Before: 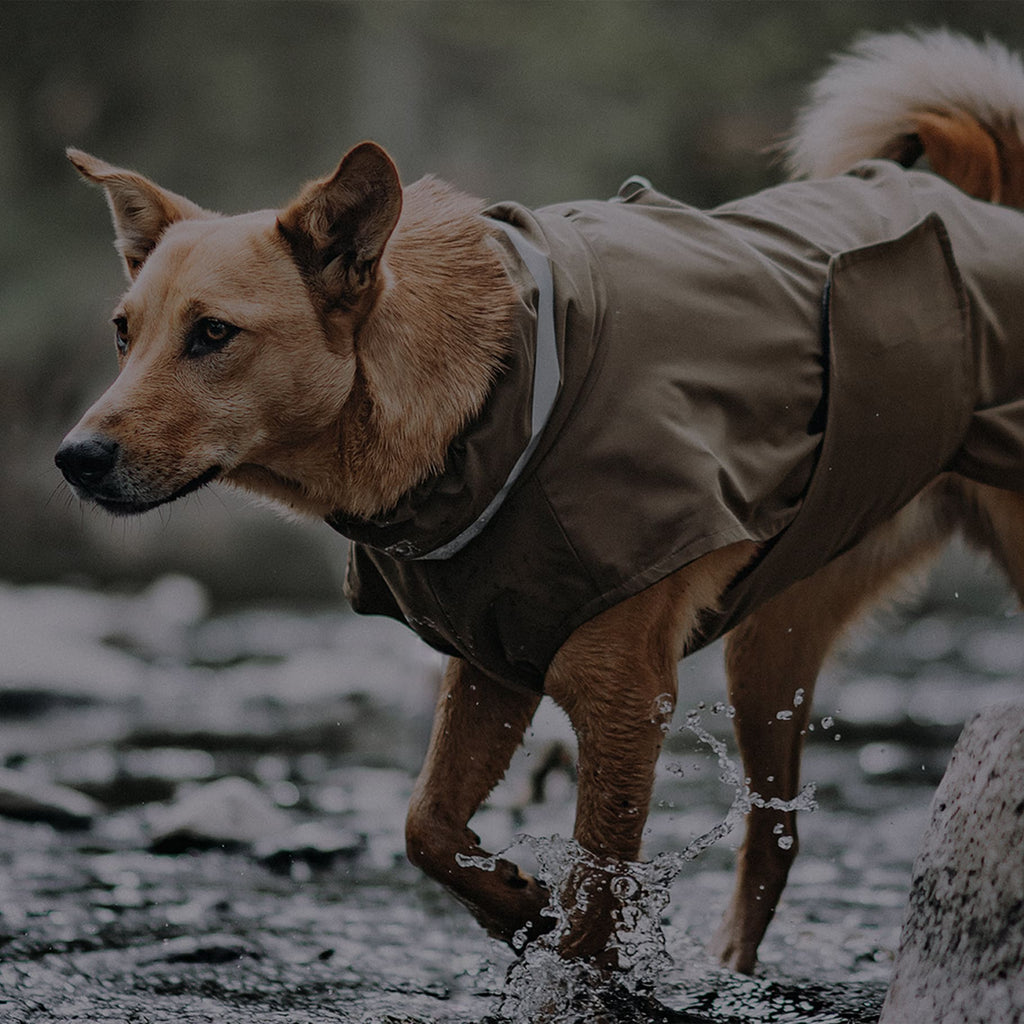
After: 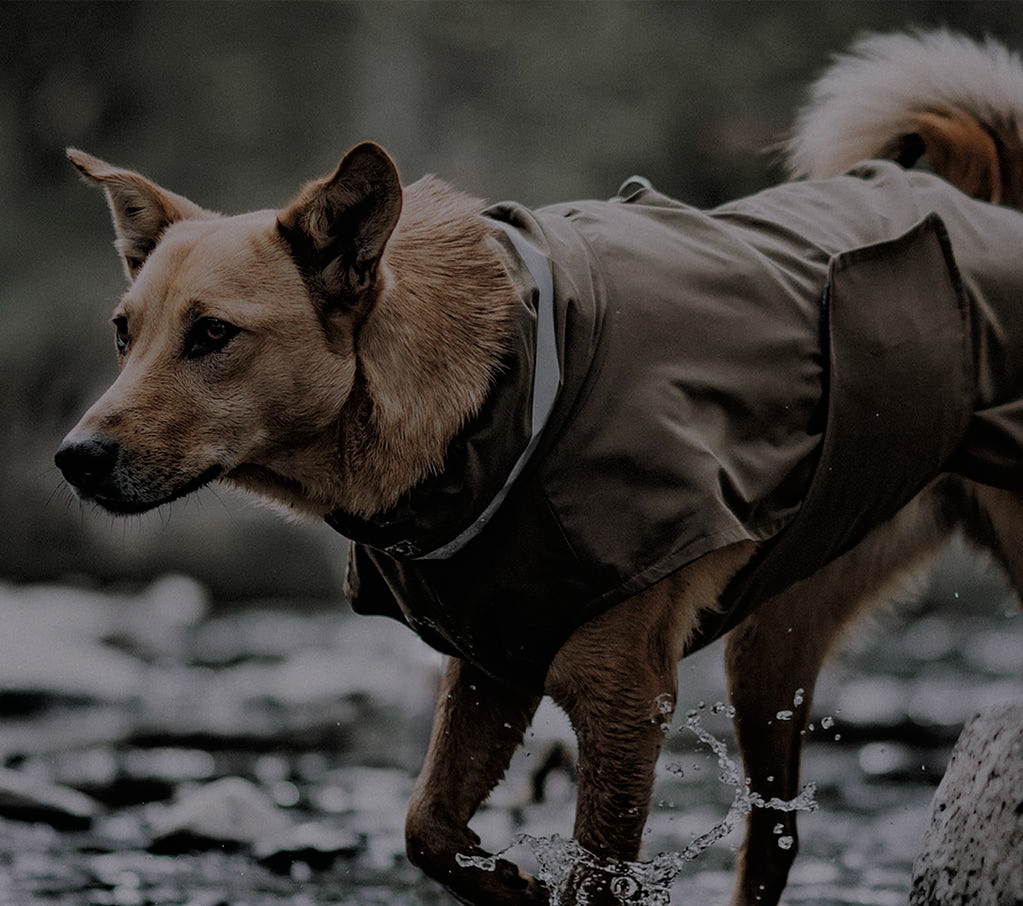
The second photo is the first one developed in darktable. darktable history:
tone curve: curves: ch0 [(0, 0) (0.118, 0.034) (0.182, 0.124) (0.265, 0.214) (0.504, 0.508) (0.783, 0.825) (1, 1)], color space Lab, linked channels, preserve colors none
white balance: emerald 1
crop and rotate: top 0%, bottom 11.49%
